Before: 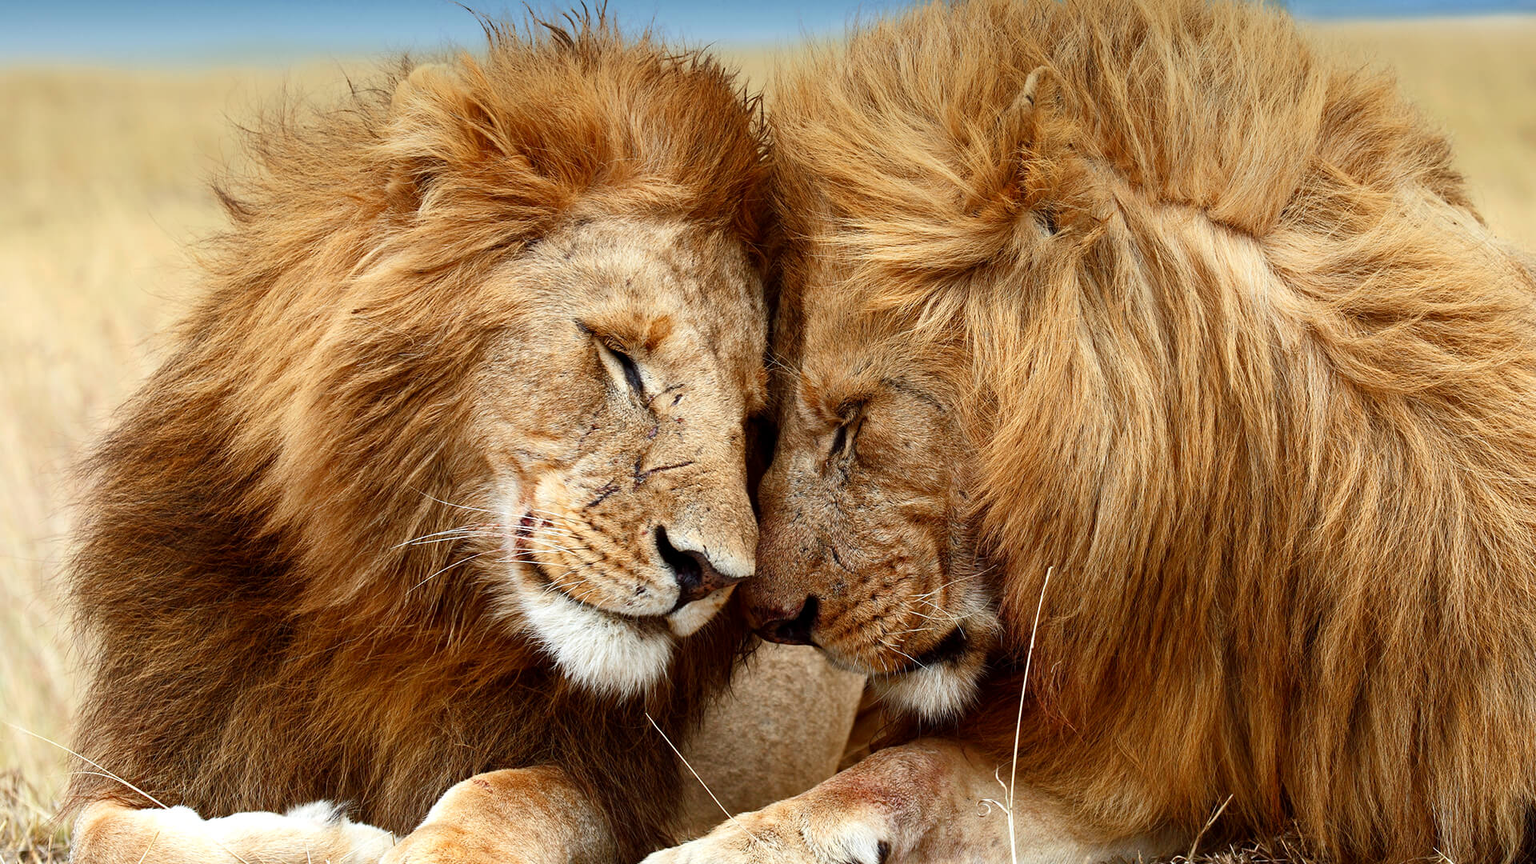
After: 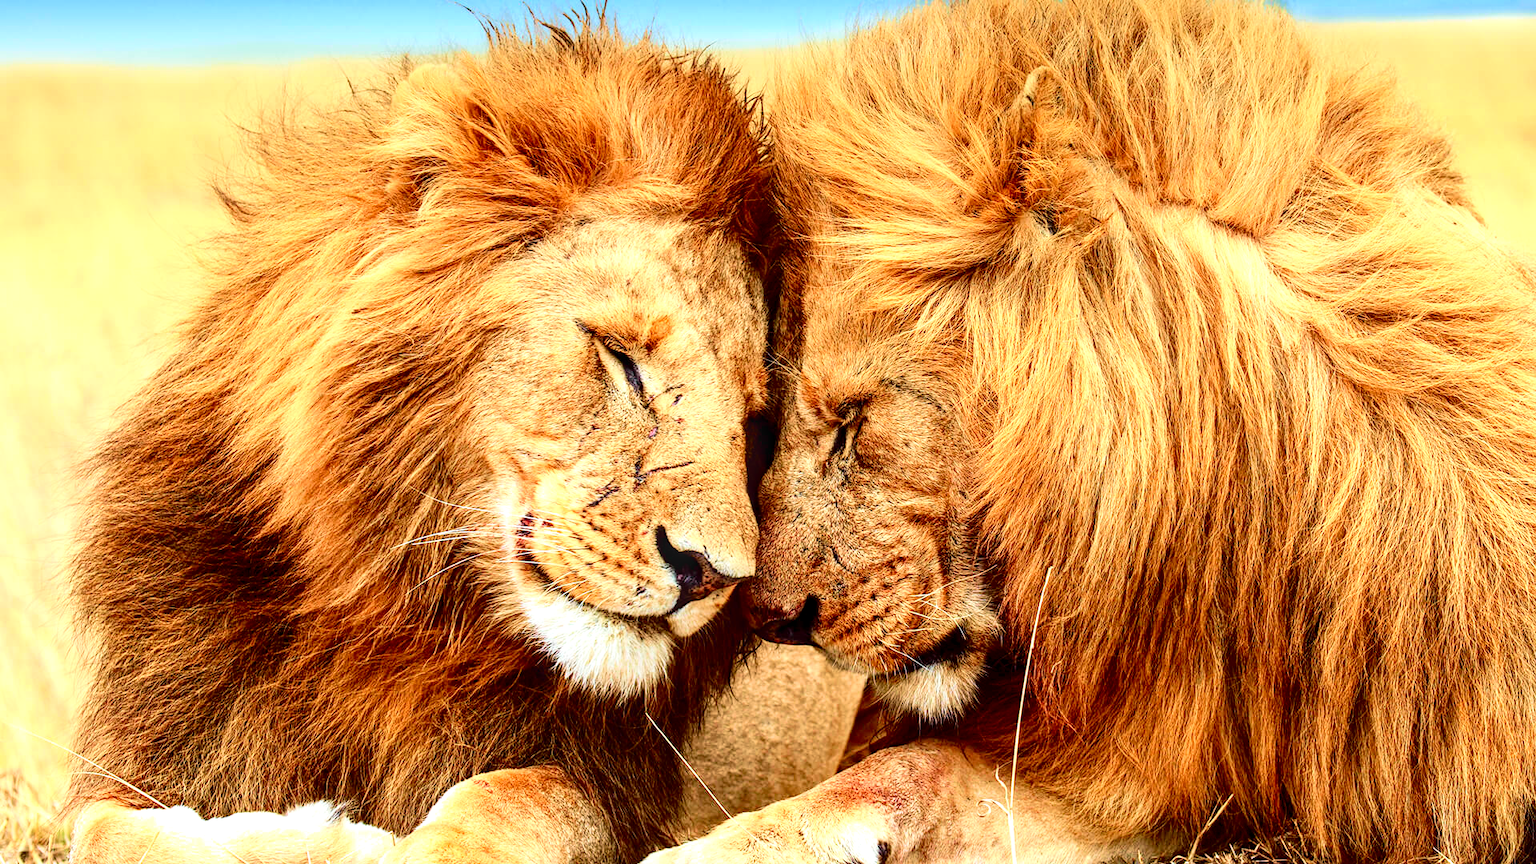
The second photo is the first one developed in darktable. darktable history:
exposure: black level correction 0, exposure 0.5 EV, compensate highlight preservation false
base curve: exposure shift 0, preserve colors none
local contrast: detail 140%
tone curve: curves: ch0 [(0, 0.014) (0.12, 0.096) (0.386, 0.49) (0.54, 0.684) (0.751, 0.855) (0.89, 0.943) (0.998, 0.989)]; ch1 [(0, 0) (0.133, 0.099) (0.437, 0.41) (0.5, 0.5) (0.517, 0.536) (0.548, 0.575) (0.582, 0.631) (0.627, 0.688) (0.836, 0.868) (1, 1)]; ch2 [(0, 0) (0.374, 0.341) (0.456, 0.443) (0.478, 0.49) (0.501, 0.5) (0.528, 0.538) (0.55, 0.6) (0.572, 0.63) (0.702, 0.765) (1, 1)], color space Lab, independent channels, preserve colors none
velvia: strength 30%
